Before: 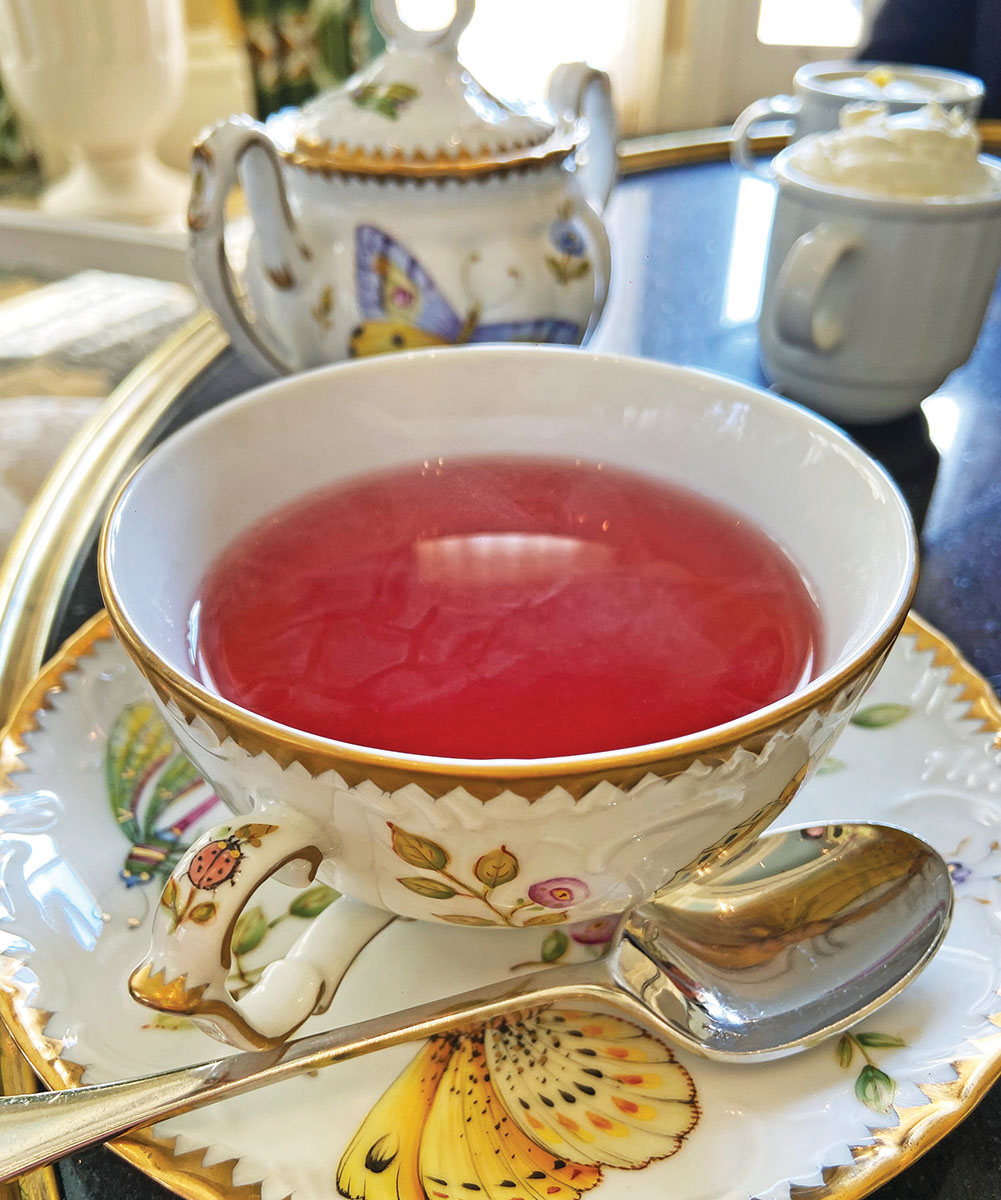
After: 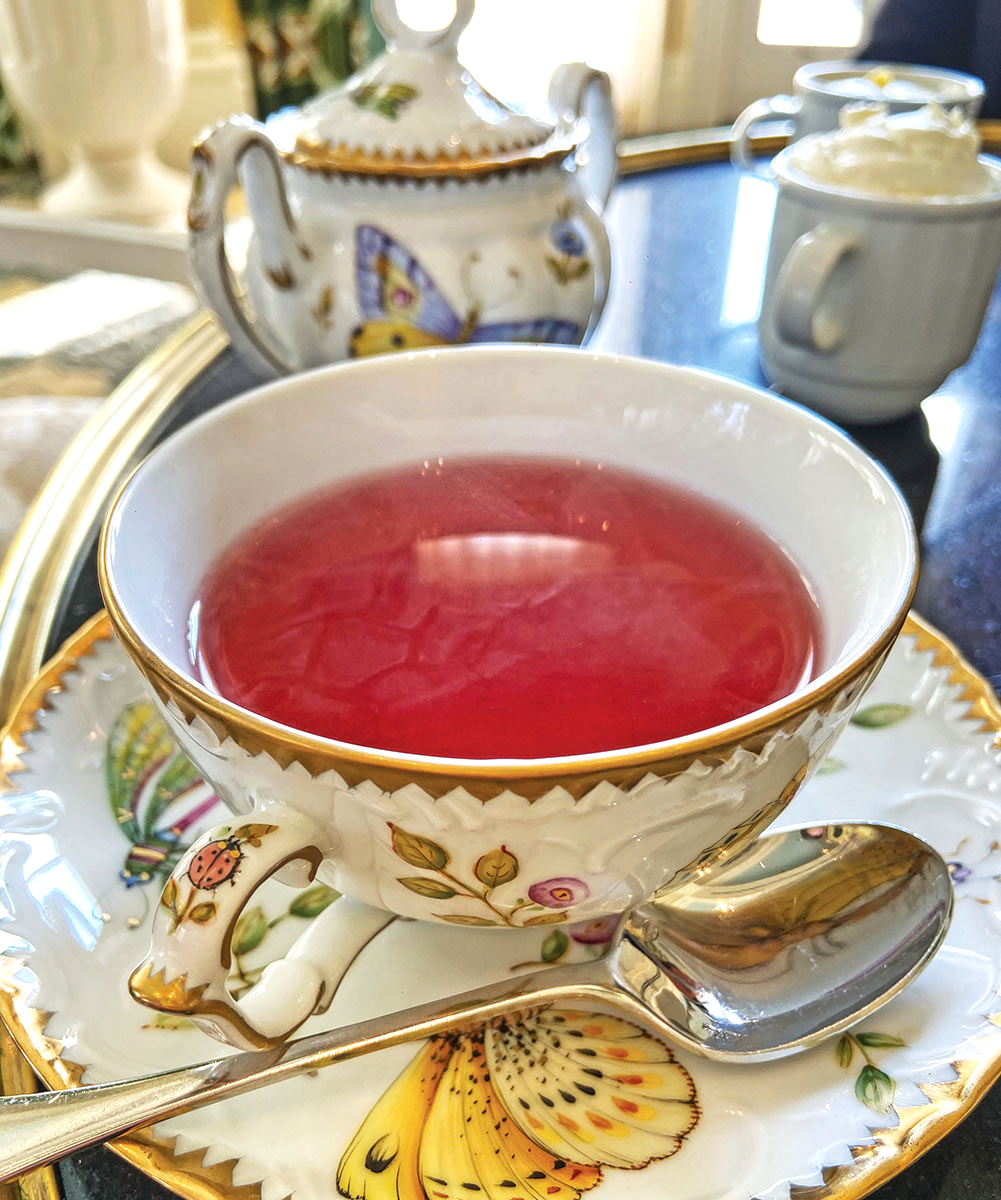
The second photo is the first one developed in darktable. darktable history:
local contrast: on, module defaults
exposure: exposure 0.178 EV, compensate exposure bias true, compensate highlight preservation false
